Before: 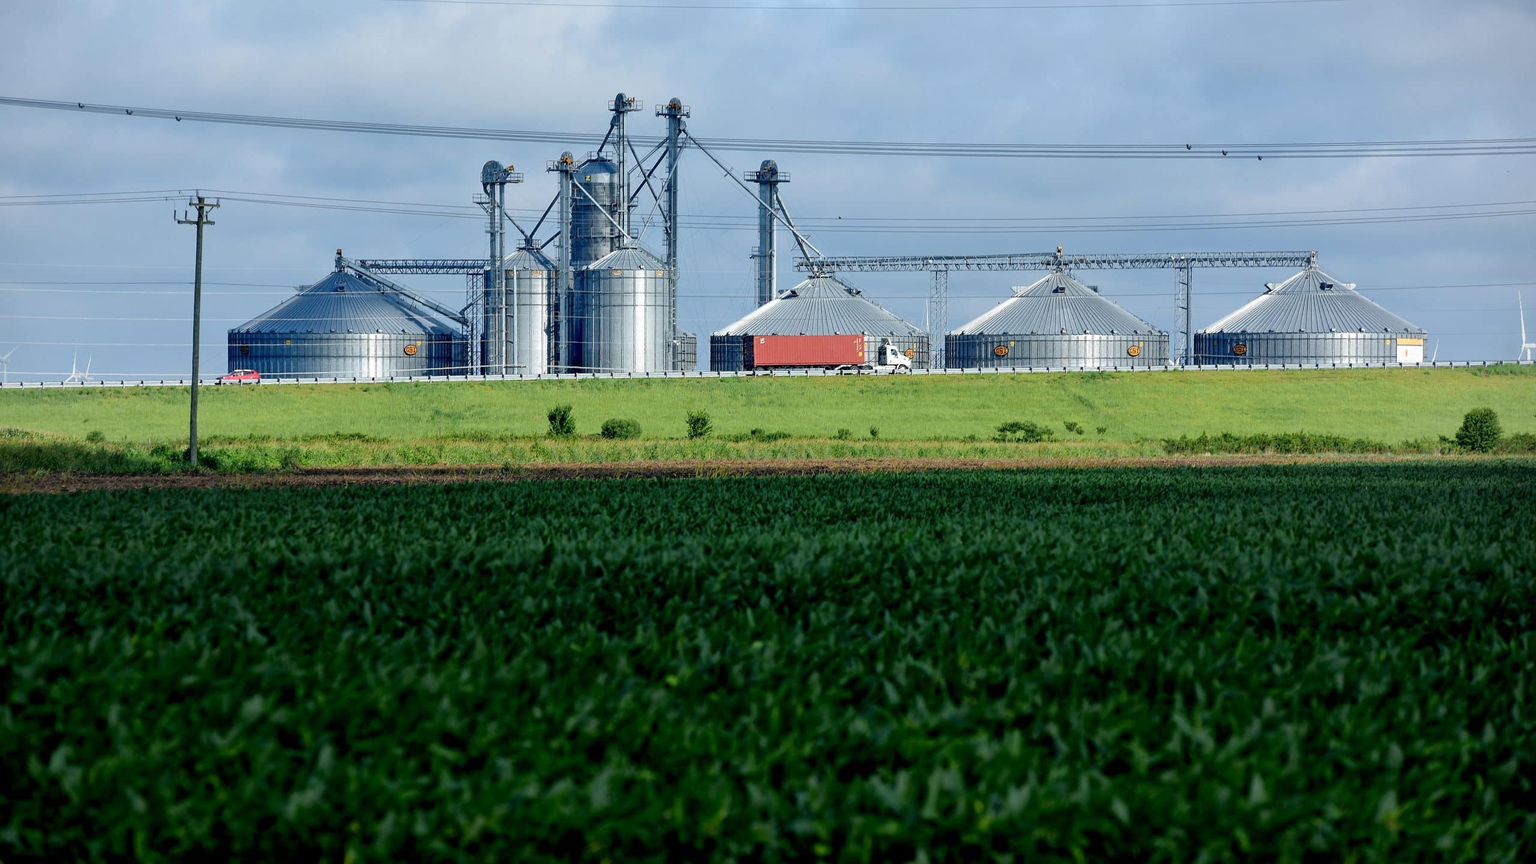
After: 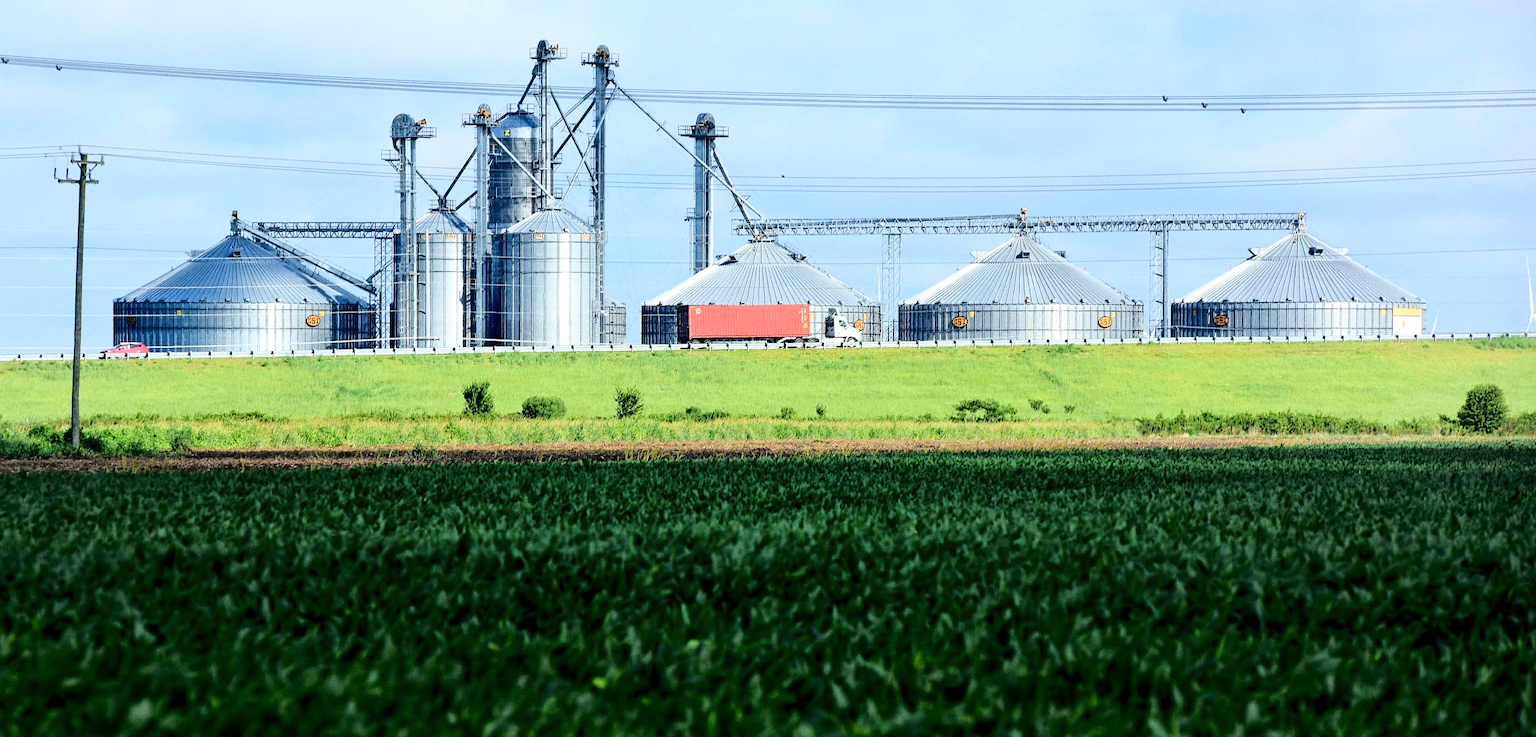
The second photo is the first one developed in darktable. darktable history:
crop: left 8.155%, top 6.611%, bottom 15.385%
grain: coarseness 0.09 ISO
color zones: curves: ch1 [(0, 0.513) (0.143, 0.524) (0.286, 0.511) (0.429, 0.506) (0.571, 0.503) (0.714, 0.503) (0.857, 0.508) (1, 0.513)]
base curve: curves: ch0 [(0, 0) (0.032, 0.037) (0.105, 0.228) (0.435, 0.76) (0.856, 0.983) (1, 1)]
